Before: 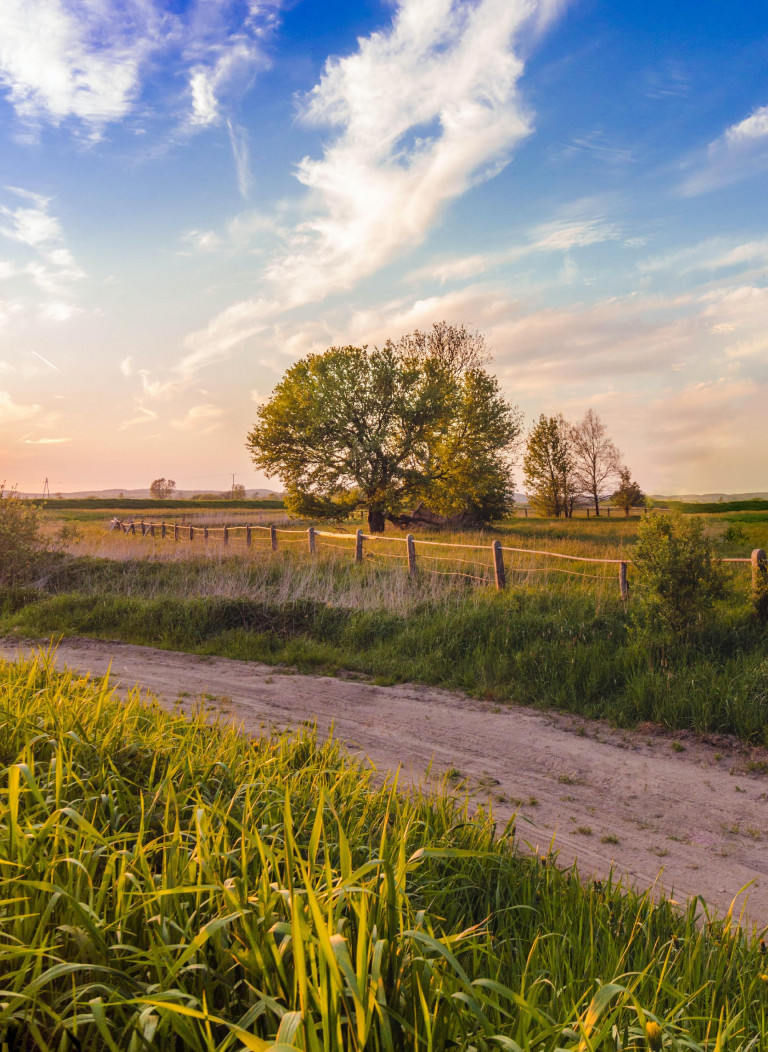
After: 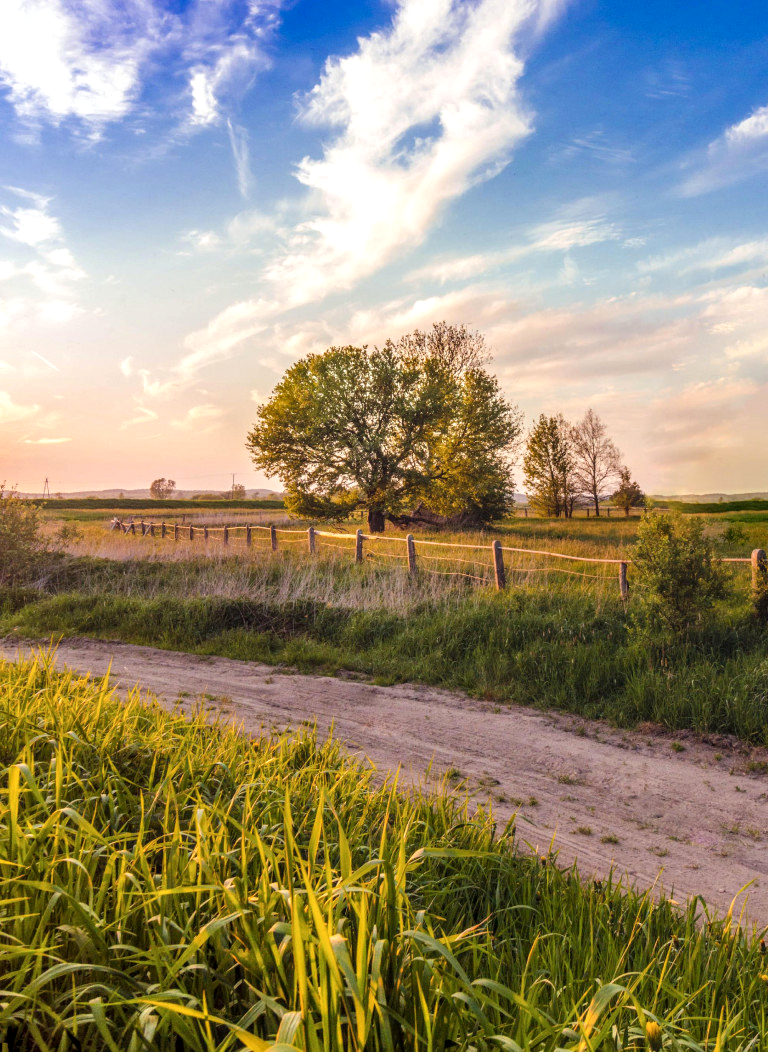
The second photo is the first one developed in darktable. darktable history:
local contrast: on, module defaults
exposure: exposure 0.2 EV, compensate highlight preservation false
